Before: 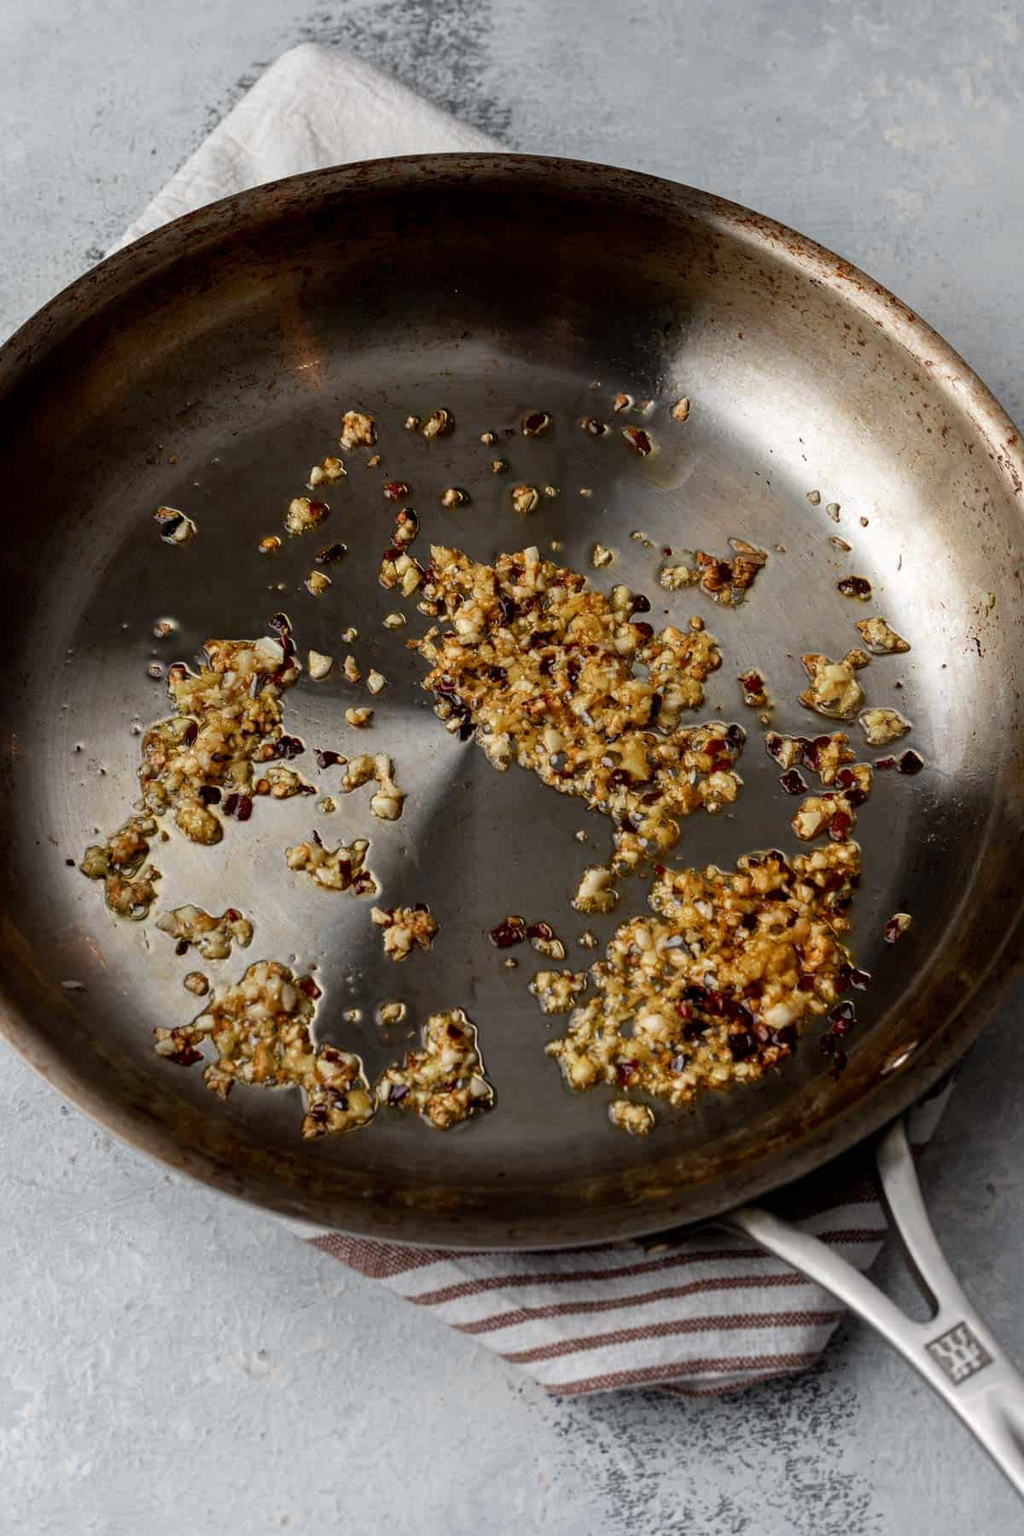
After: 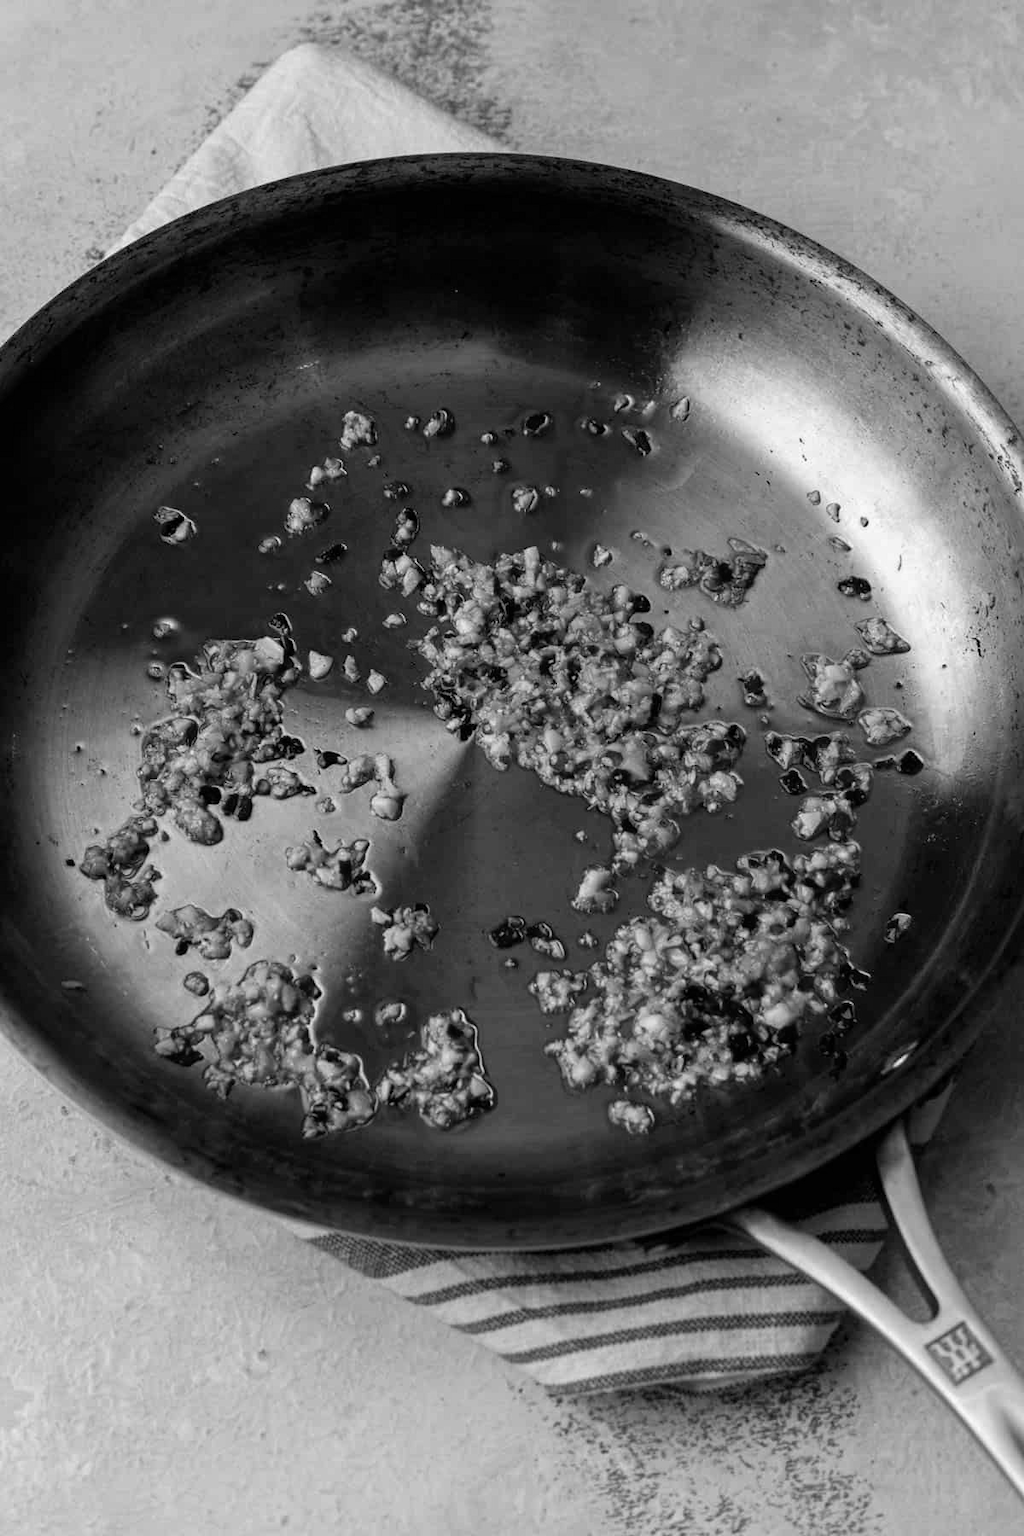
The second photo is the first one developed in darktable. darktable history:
white balance: red 0.766, blue 1.537
monochrome: on, module defaults
